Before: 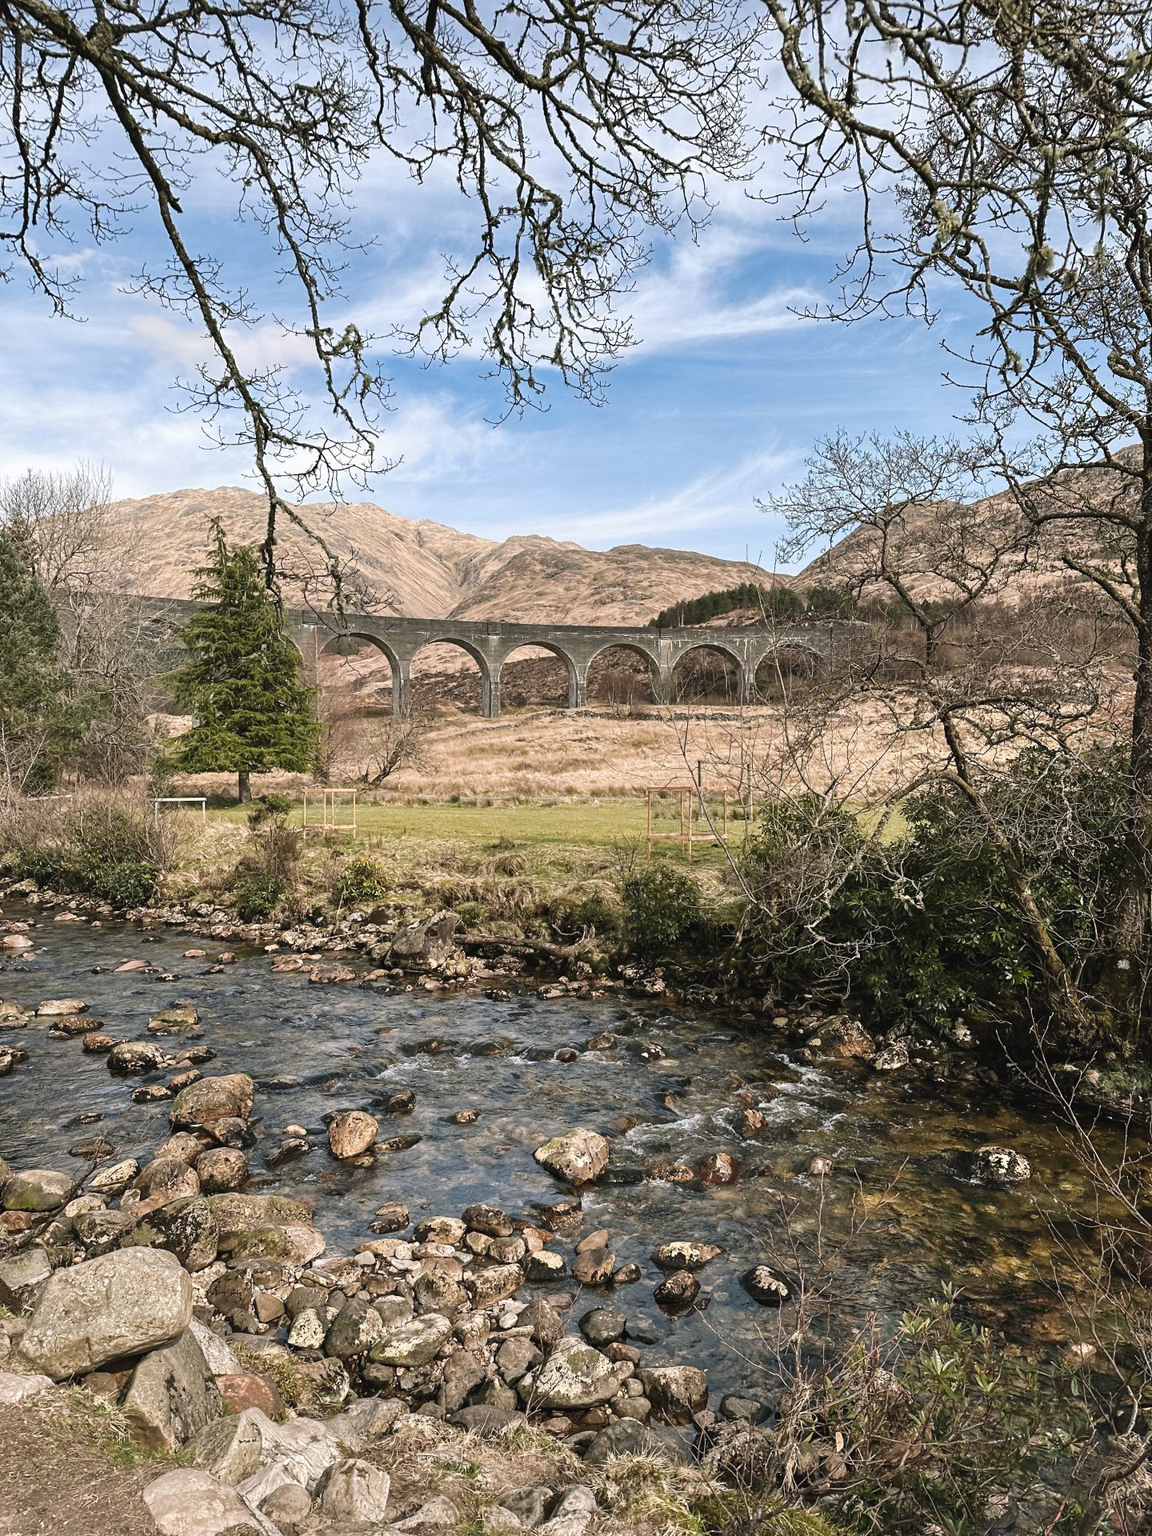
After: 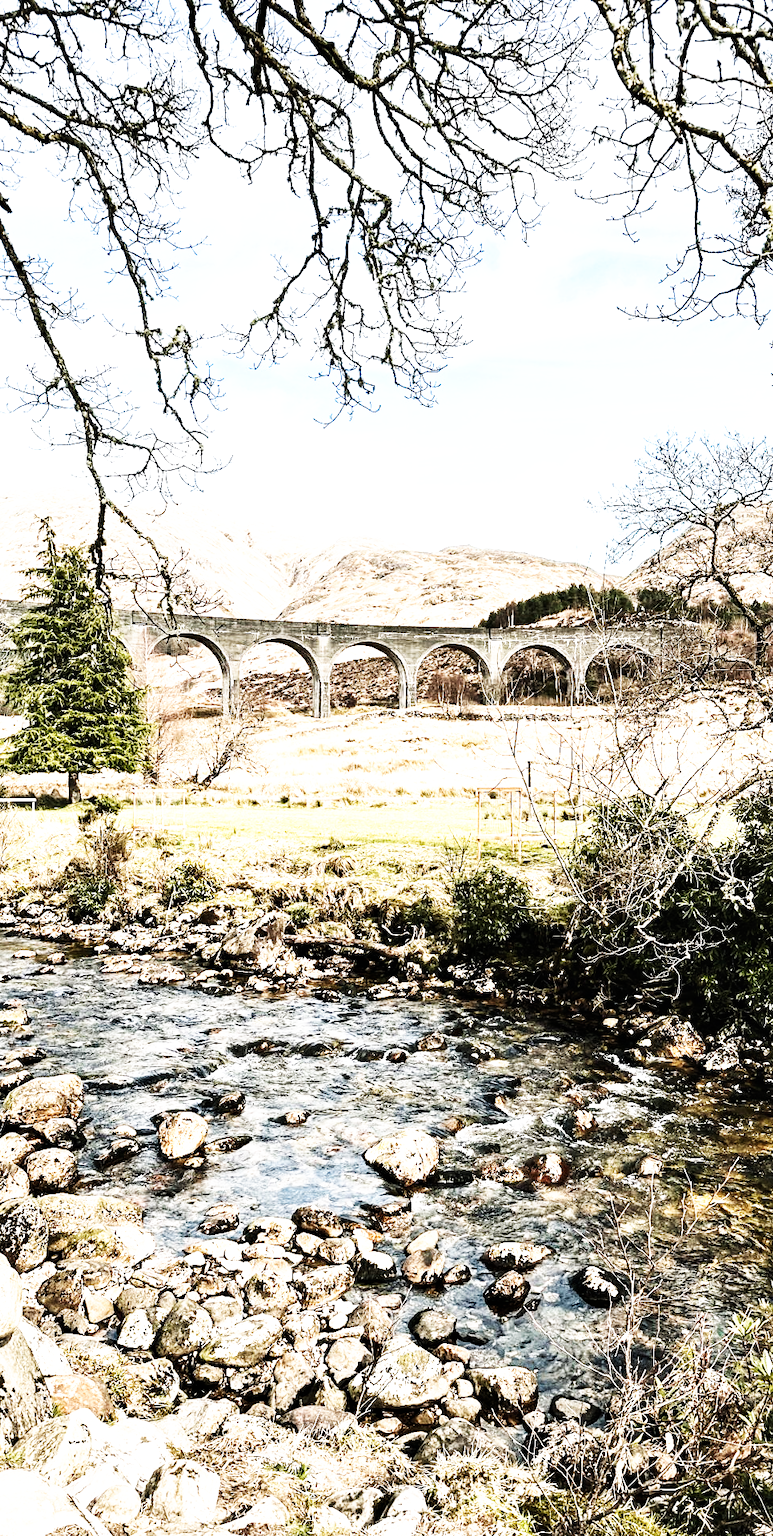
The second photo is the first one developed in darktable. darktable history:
tone equalizer: -8 EV -1.1 EV, -7 EV -0.982 EV, -6 EV -0.829 EV, -5 EV -0.597 EV, -3 EV 0.582 EV, -2 EV 0.878 EV, -1 EV 0.987 EV, +0 EV 1.08 EV, edges refinement/feathering 500, mask exposure compensation -1.57 EV, preserve details no
base curve: curves: ch0 [(0, 0) (0.007, 0.004) (0.027, 0.03) (0.046, 0.07) (0.207, 0.54) (0.442, 0.872) (0.673, 0.972) (1, 1)], preserve colors none
crop and rotate: left 14.83%, right 18.086%
contrast brightness saturation: saturation -0.056
contrast equalizer: octaves 7, y [[0.524 ×6], [0.512 ×6], [0.379 ×6], [0 ×6], [0 ×6]]
exposure: exposure 0.197 EV, compensate highlight preservation false
